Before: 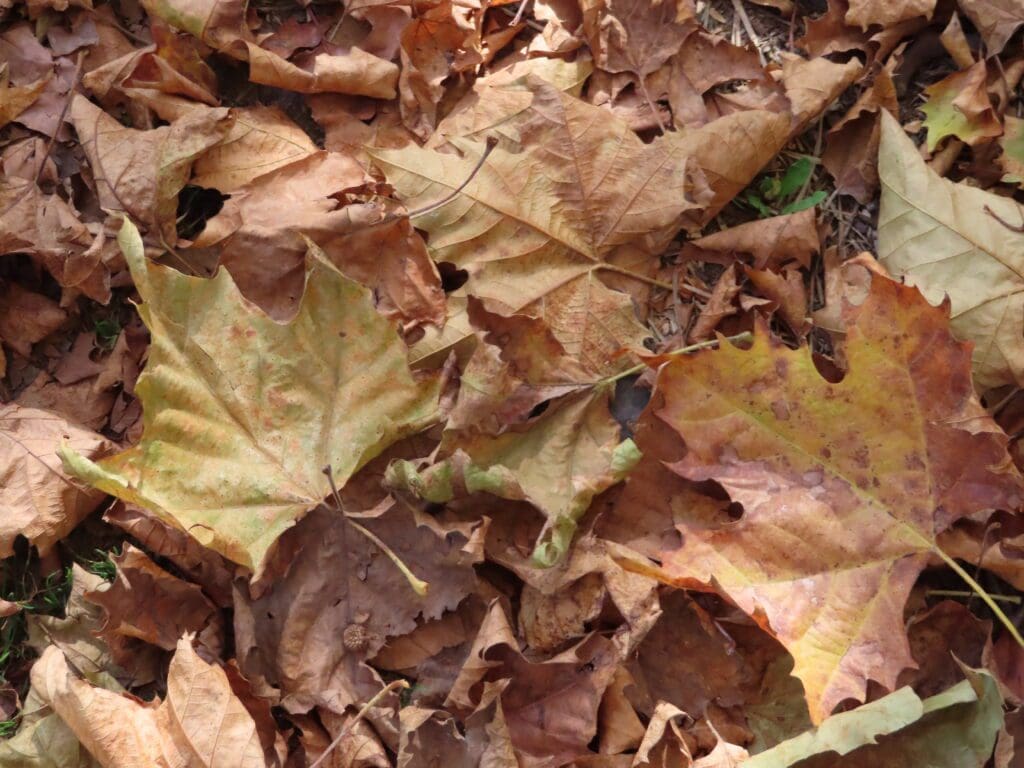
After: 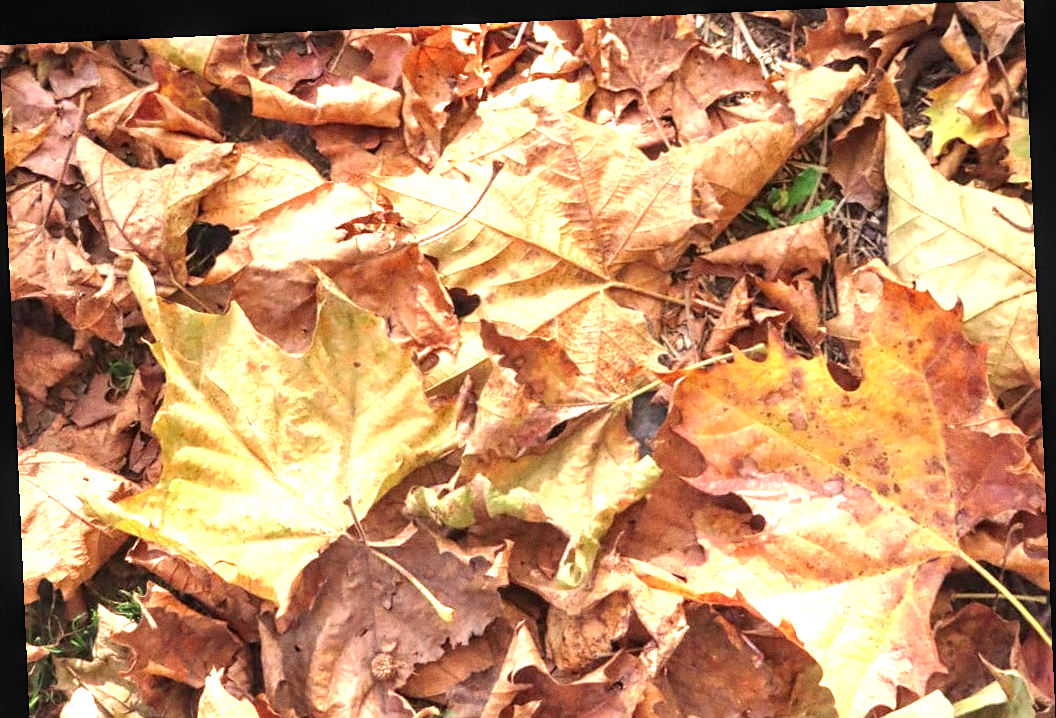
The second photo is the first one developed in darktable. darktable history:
white balance: red 1.045, blue 0.932
exposure: black level correction 0, exposure 1.6 EV, compensate exposure bias true, compensate highlight preservation false
crop and rotate: top 0%, bottom 11.49%
rotate and perspective: rotation -2.56°, automatic cropping off
local contrast: on, module defaults
sharpen: amount 0.2
grain: coarseness 0.09 ISO
